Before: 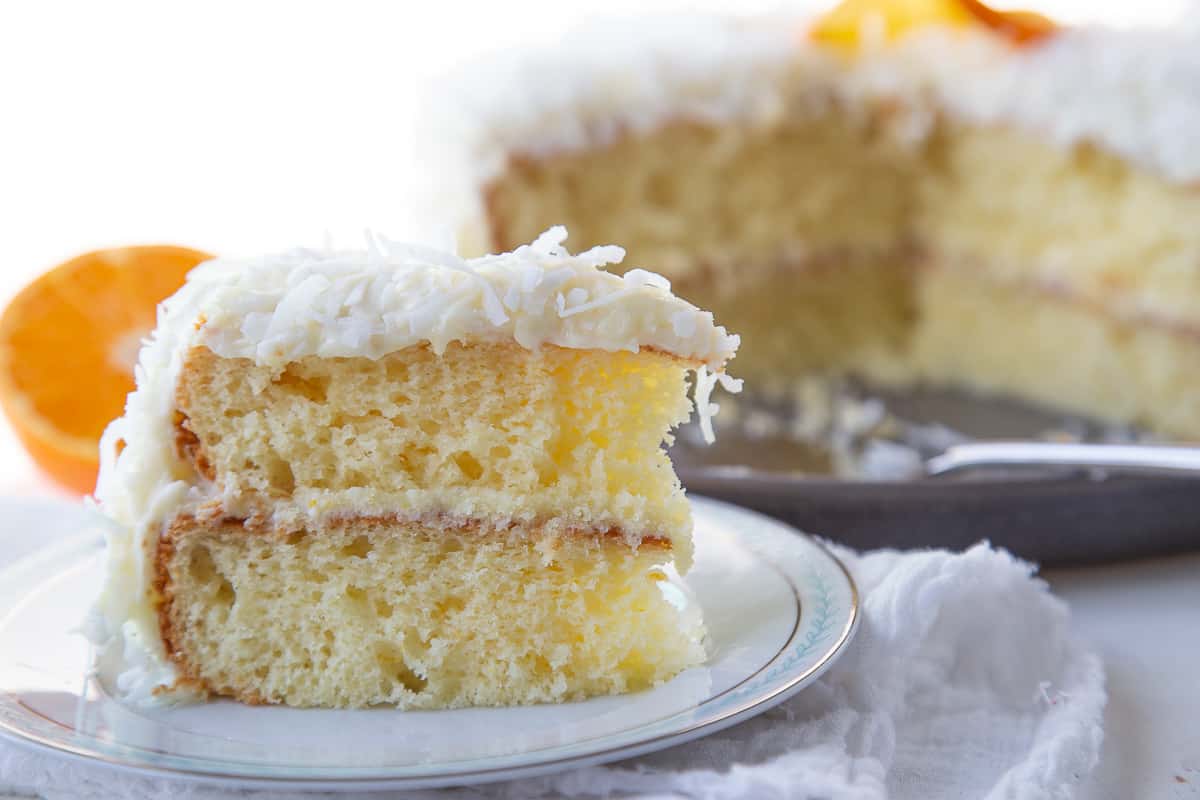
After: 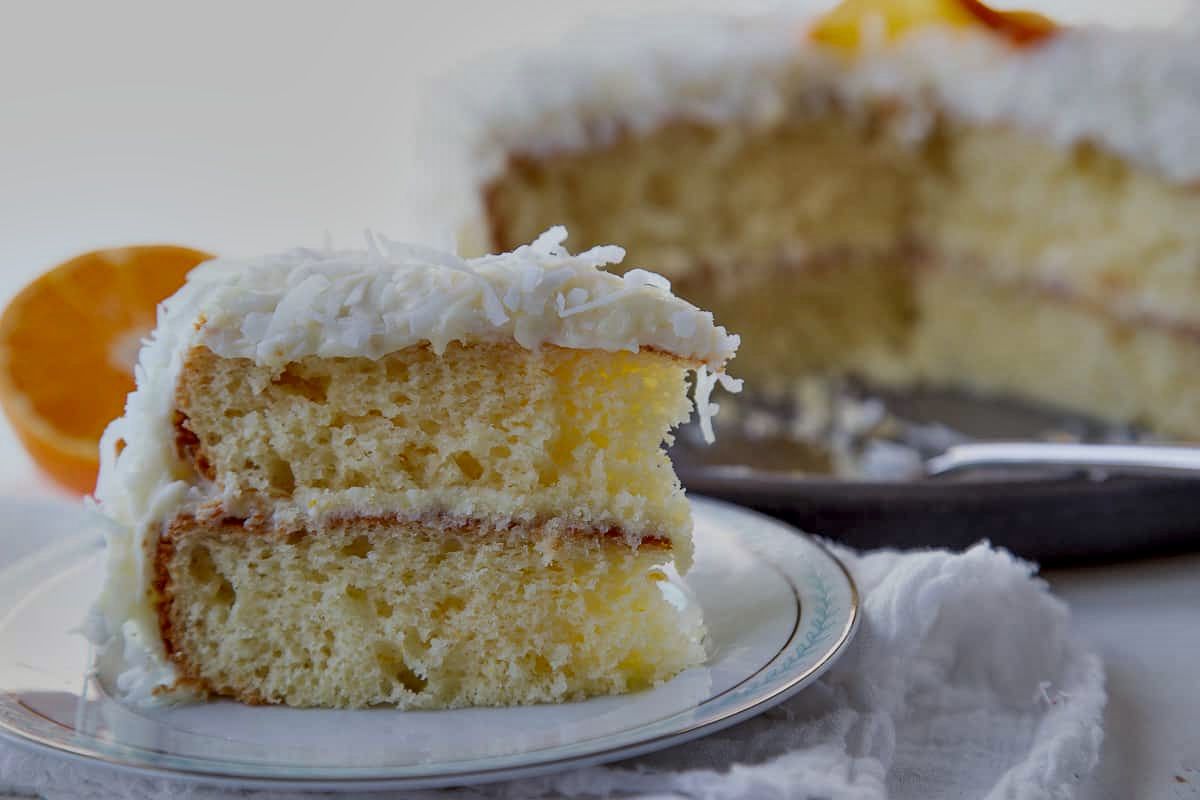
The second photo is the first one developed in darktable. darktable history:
contrast equalizer: octaves 7, y [[0.6 ×6], [0.55 ×6], [0 ×6], [0 ×6], [0 ×6]]
tone equalizer: -8 EV -1.96 EV, -7 EV -2 EV, -6 EV -2 EV, -5 EV -1.97 EV, -4 EV -1.98 EV, -3 EV -1.97 EV, -2 EV -1.99 EV, -1 EV -1.61 EV, +0 EV -1.99 EV
exposure: black level correction 0, exposure 1 EV, compensate highlight preservation false
